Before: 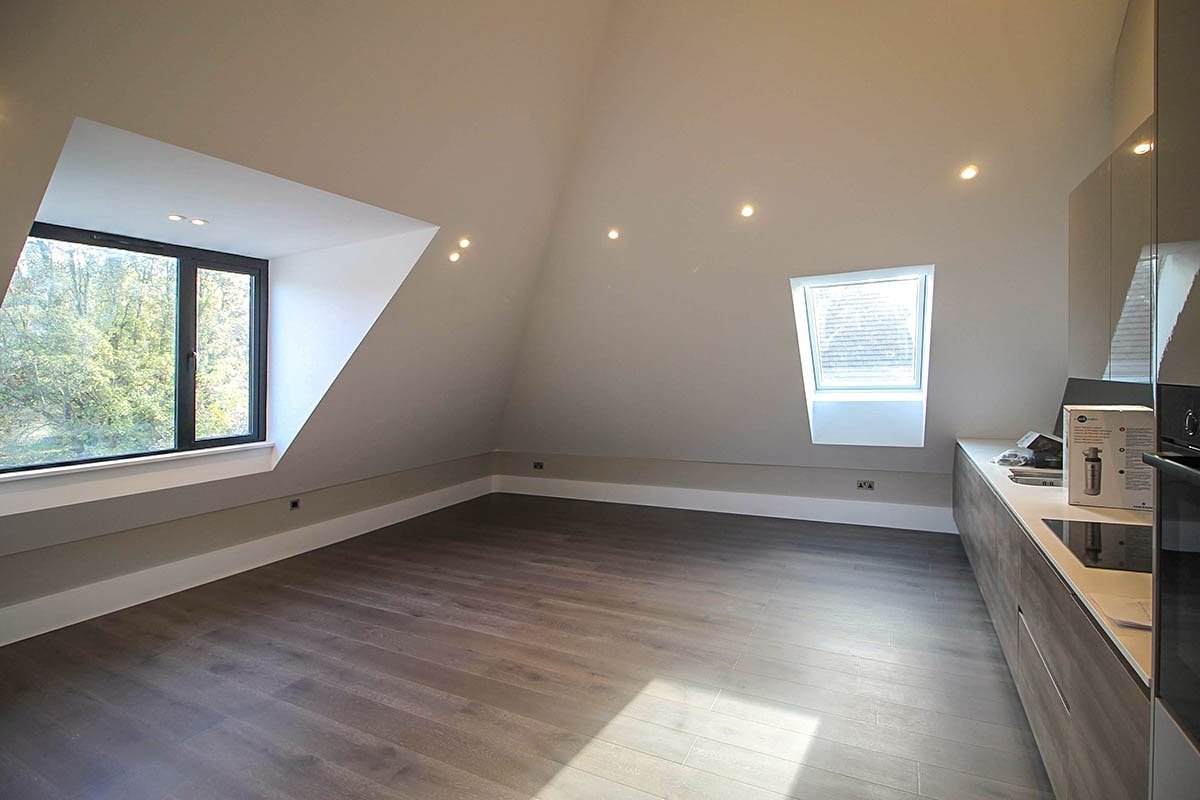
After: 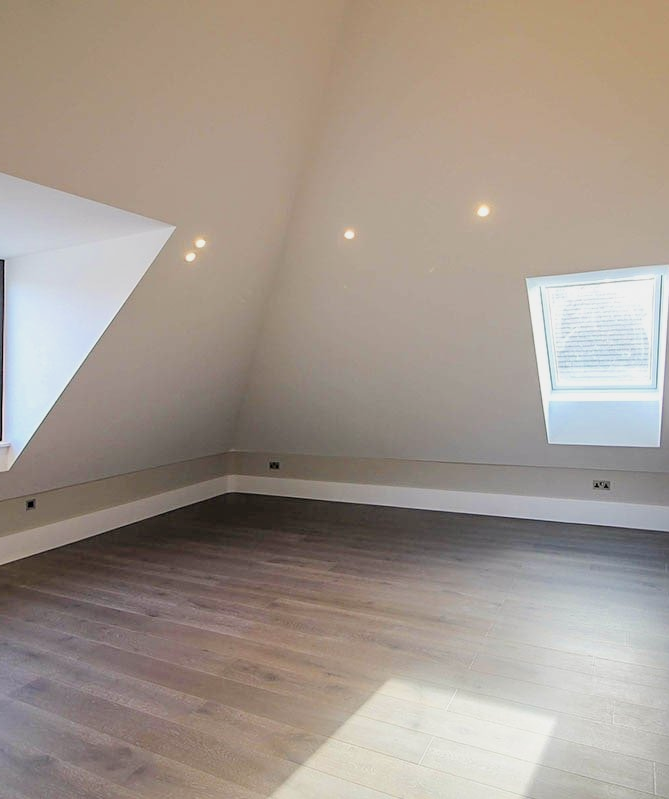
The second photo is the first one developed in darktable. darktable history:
exposure: black level correction 0.001, exposure 0.499 EV, compensate highlight preservation false
filmic rgb: middle gray luminance 18.38%, black relative exposure -9.01 EV, white relative exposure 3.69 EV, target black luminance 0%, hardness 4.83, latitude 67.87%, contrast 0.949, highlights saturation mix 20.79%, shadows ↔ highlights balance 21.29%
crop: left 22.062%, right 22.163%, bottom 0.012%
